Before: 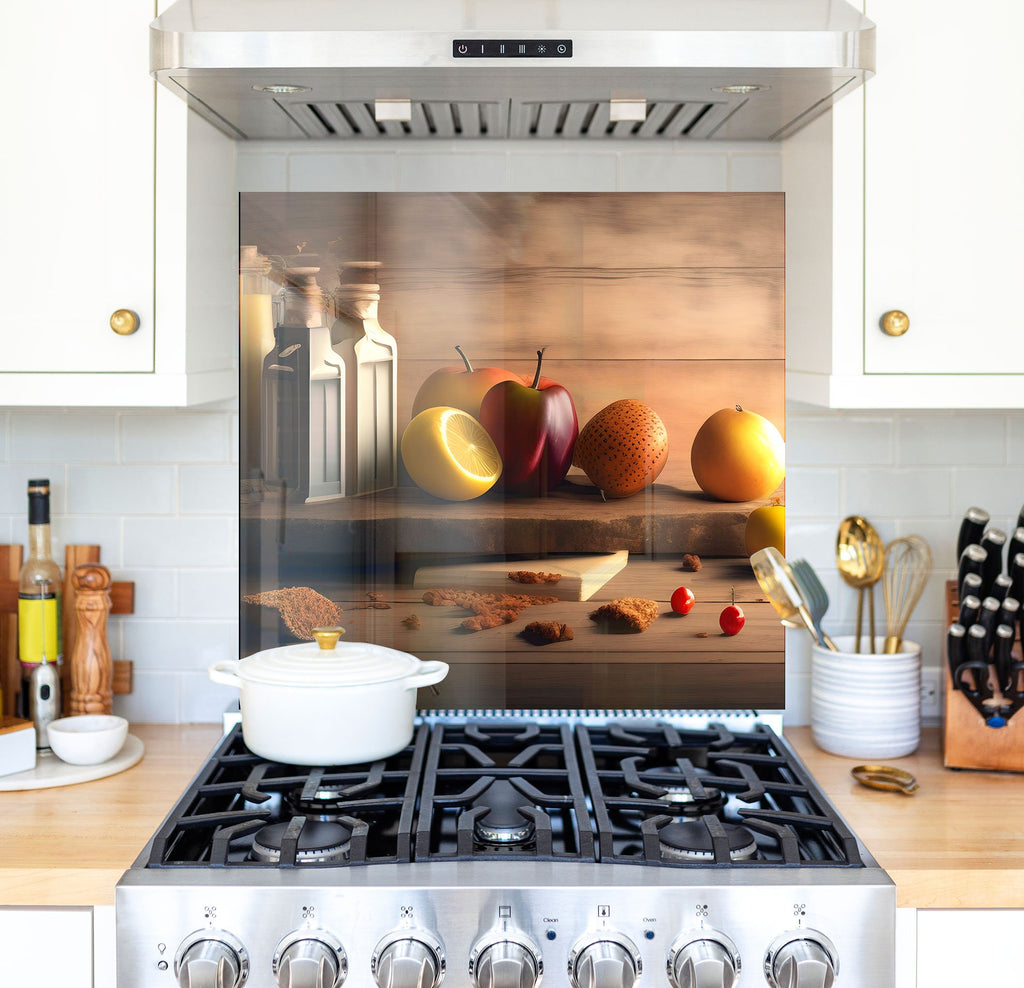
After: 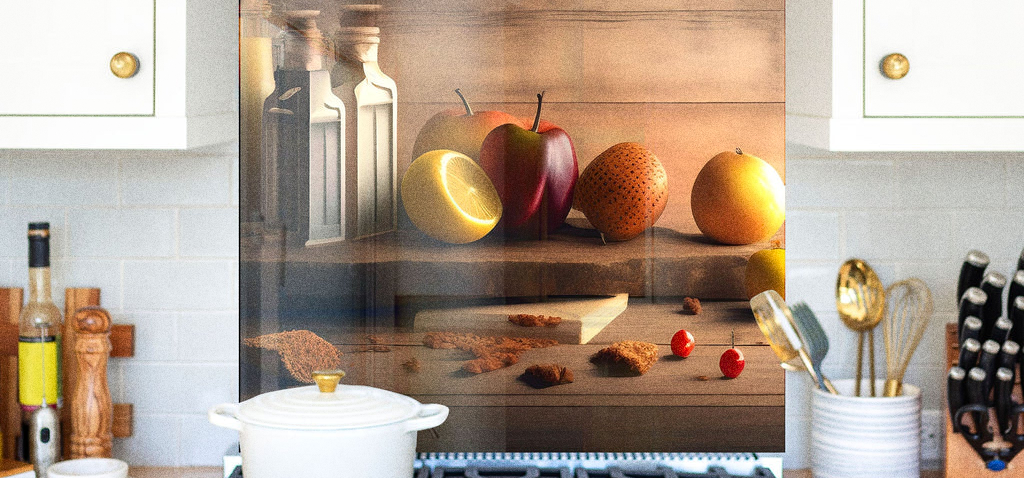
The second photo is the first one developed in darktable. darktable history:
grain: coarseness 0.09 ISO, strength 40%
crop and rotate: top 26.056%, bottom 25.543%
